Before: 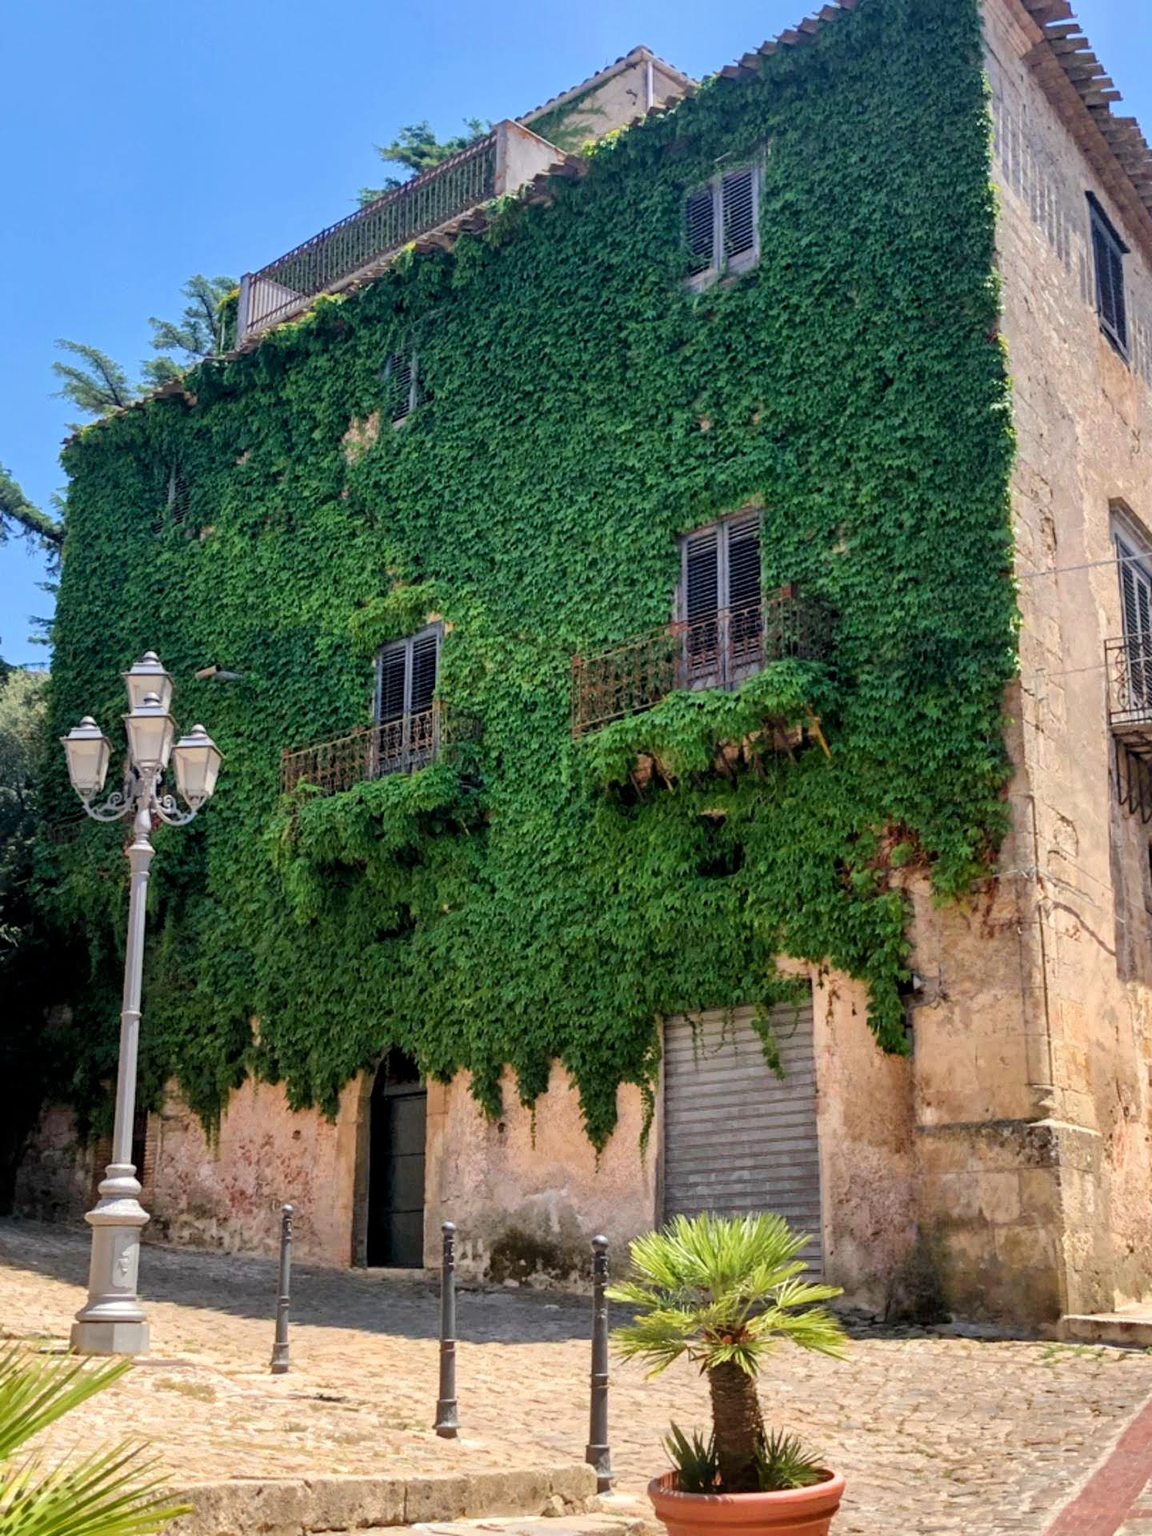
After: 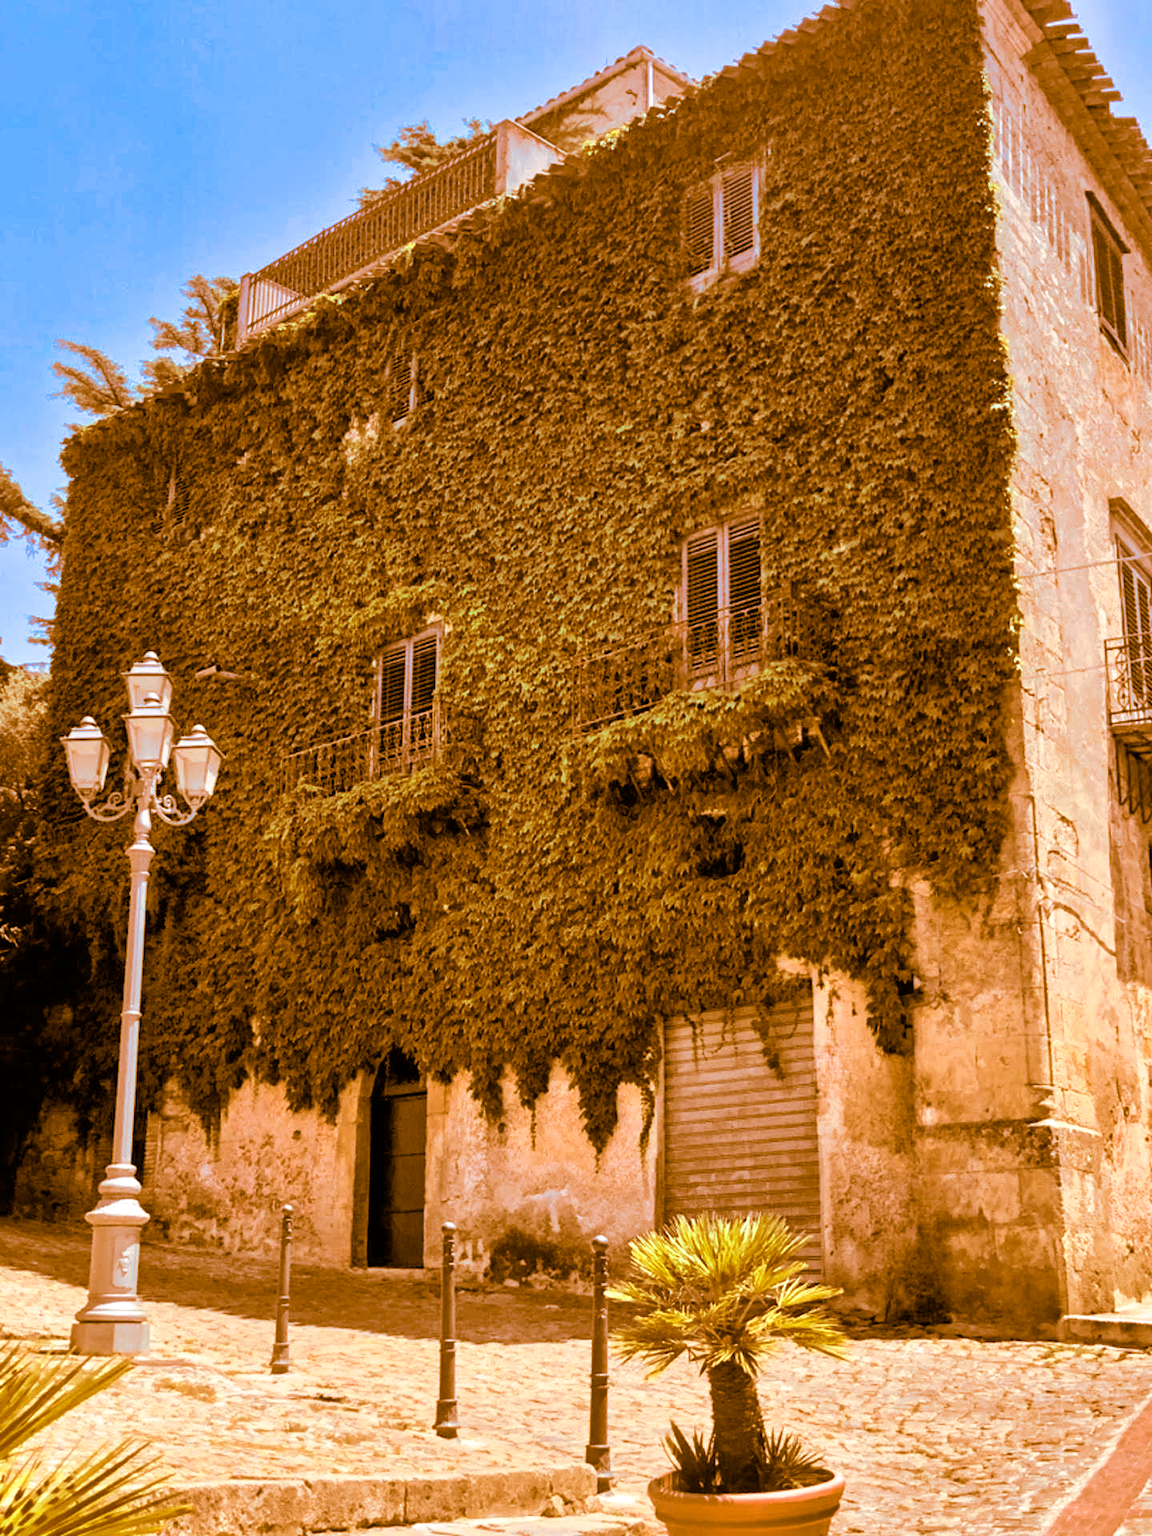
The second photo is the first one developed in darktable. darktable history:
tone equalizer: -8 EV 1 EV, -7 EV 1 EV, -6 EV 1 EV, -5 EV 1 EV, -4 EV 1 EV, -3 EV 0.75 EV, -2 EV 0.5 EV, -1 EV 0.25 EV
split-toning: shadows › hue 26°, shadows › saturation 0.92, highlights › hue 40°, highlights › saturation 0.92, balance -63, compress 0%
color balance: lift [1, 1, 0.999, 1.001], gamma [1, 1.003, 1.005, 0.995], gain [1, 0.992, 0.988, 1.012], contrast 5%, output saturation 110%
